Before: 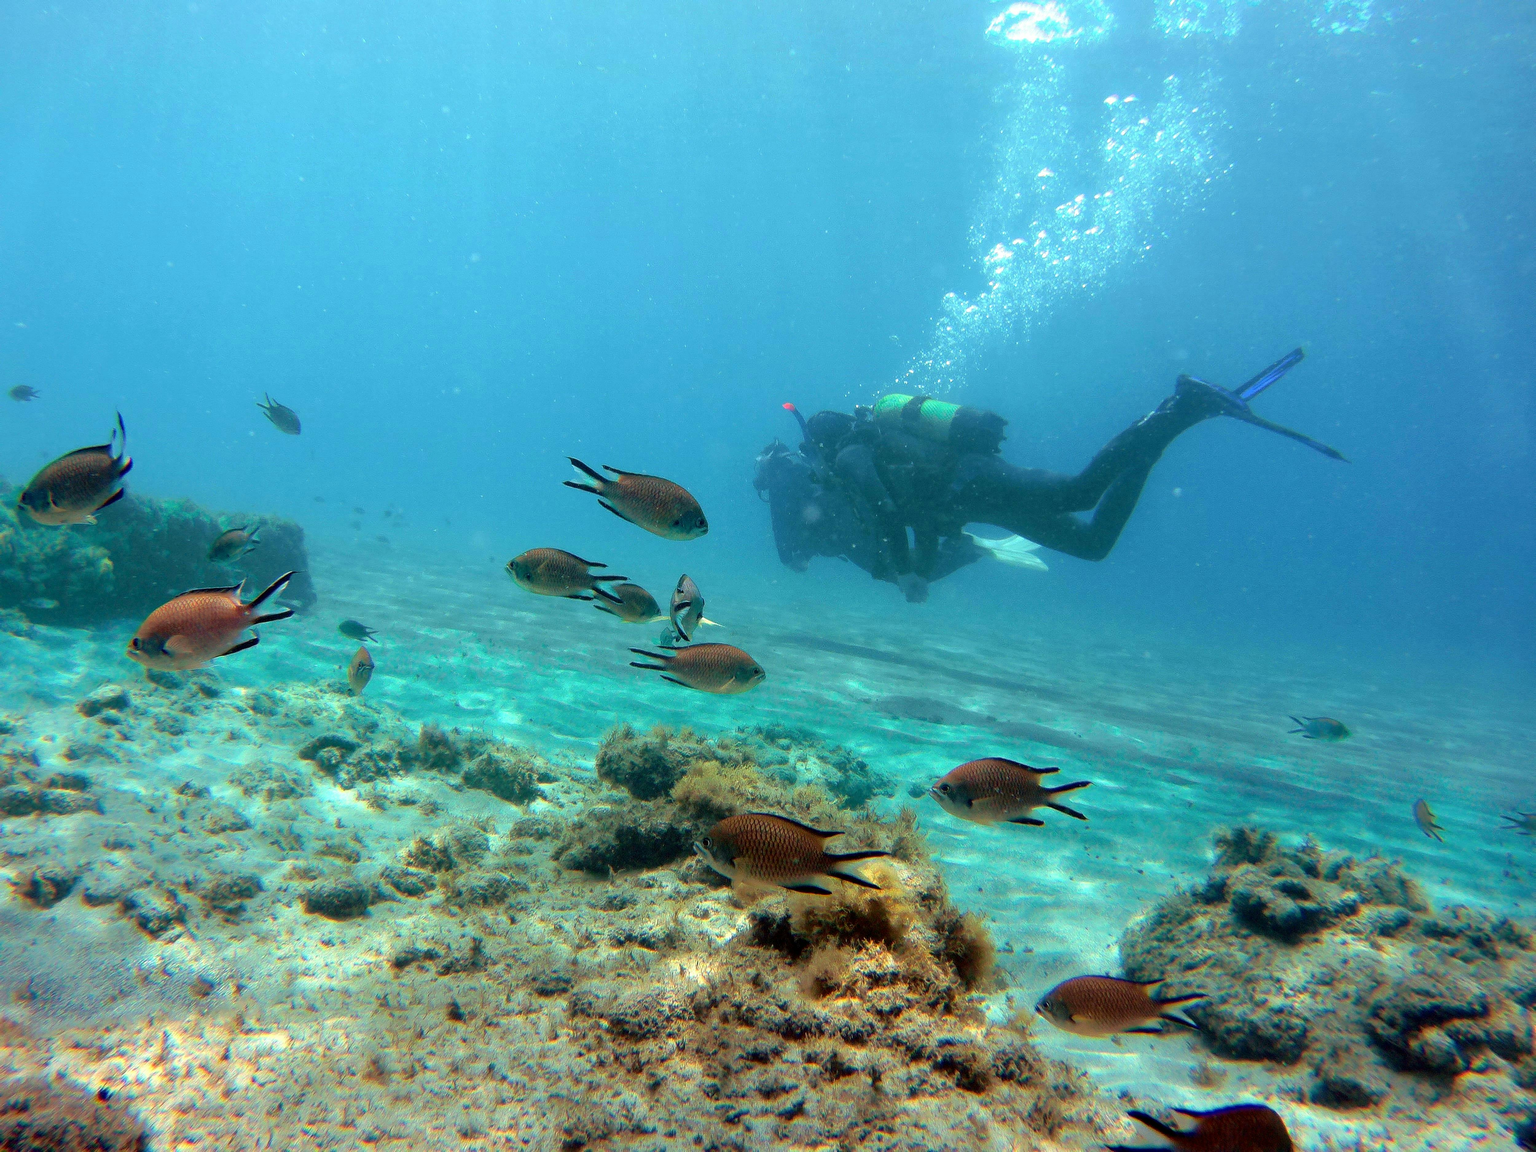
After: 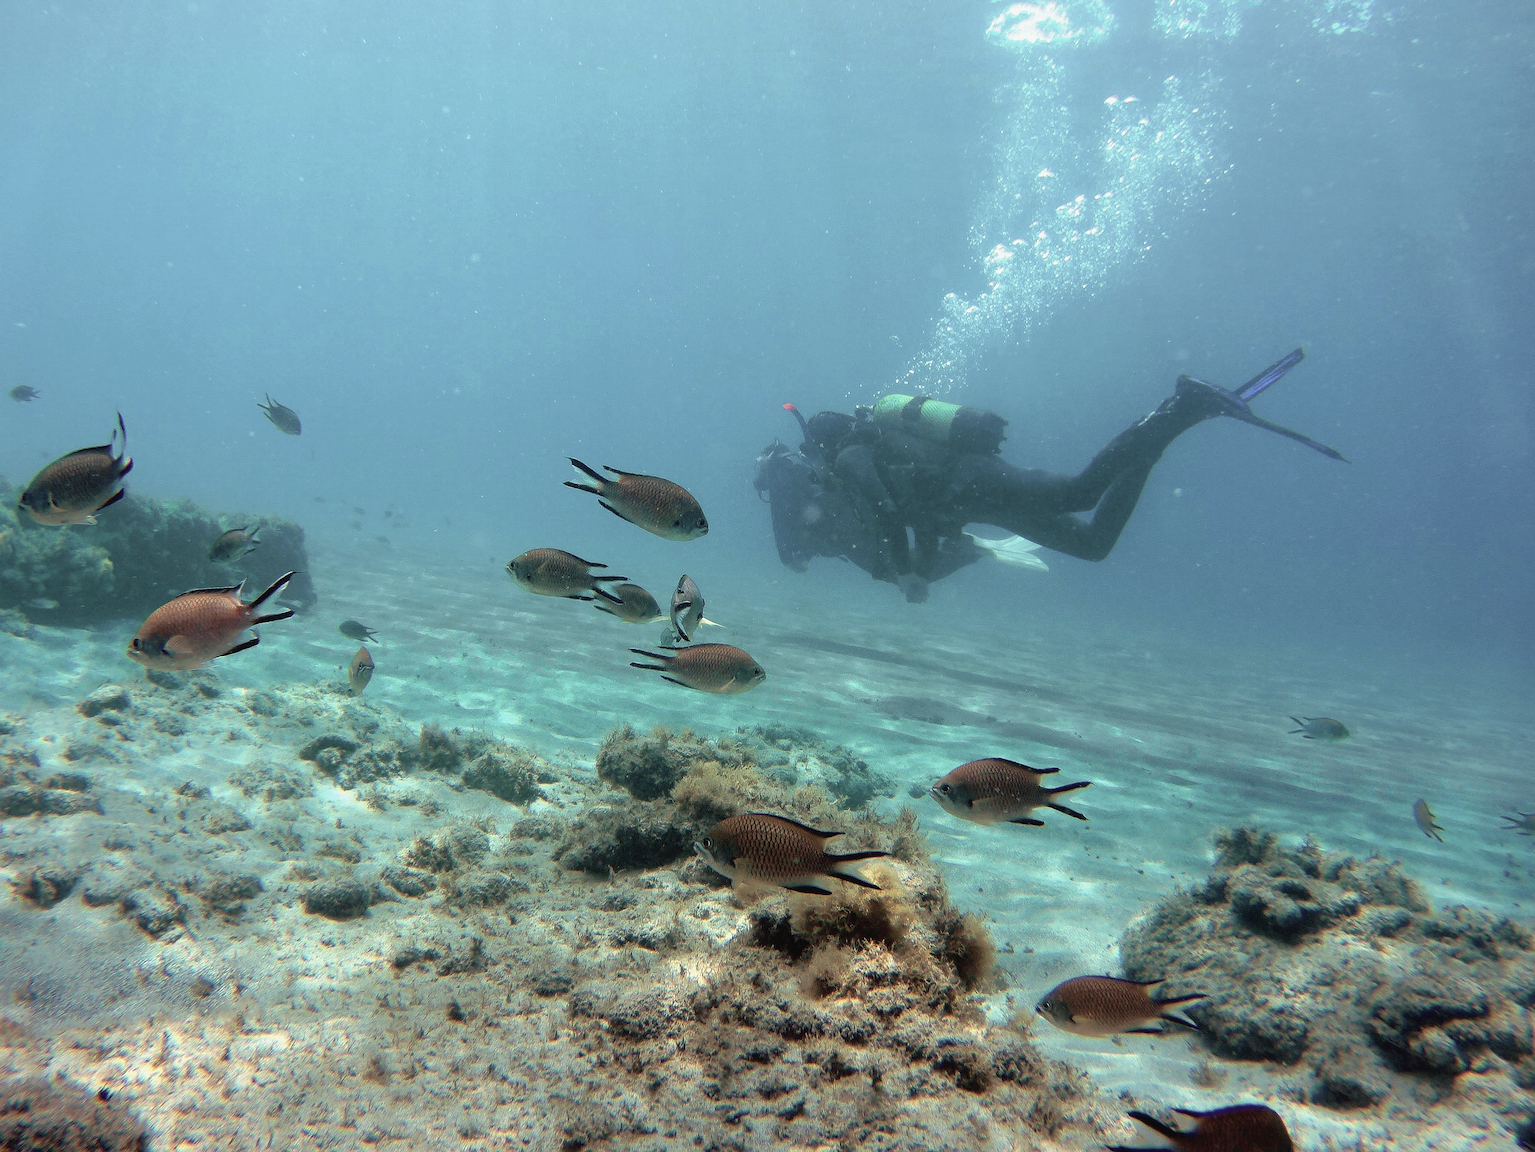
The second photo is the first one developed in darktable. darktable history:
sharpen: on, module defaults
contrast brightness saturation: contrast -0.053, saturation -0.414
